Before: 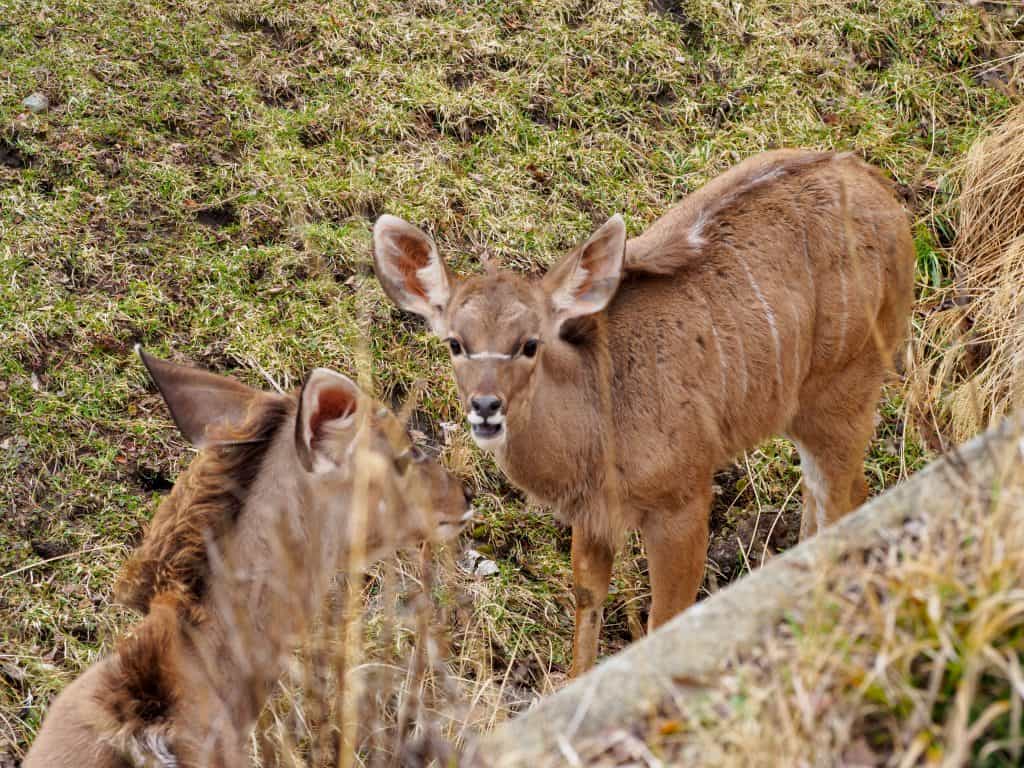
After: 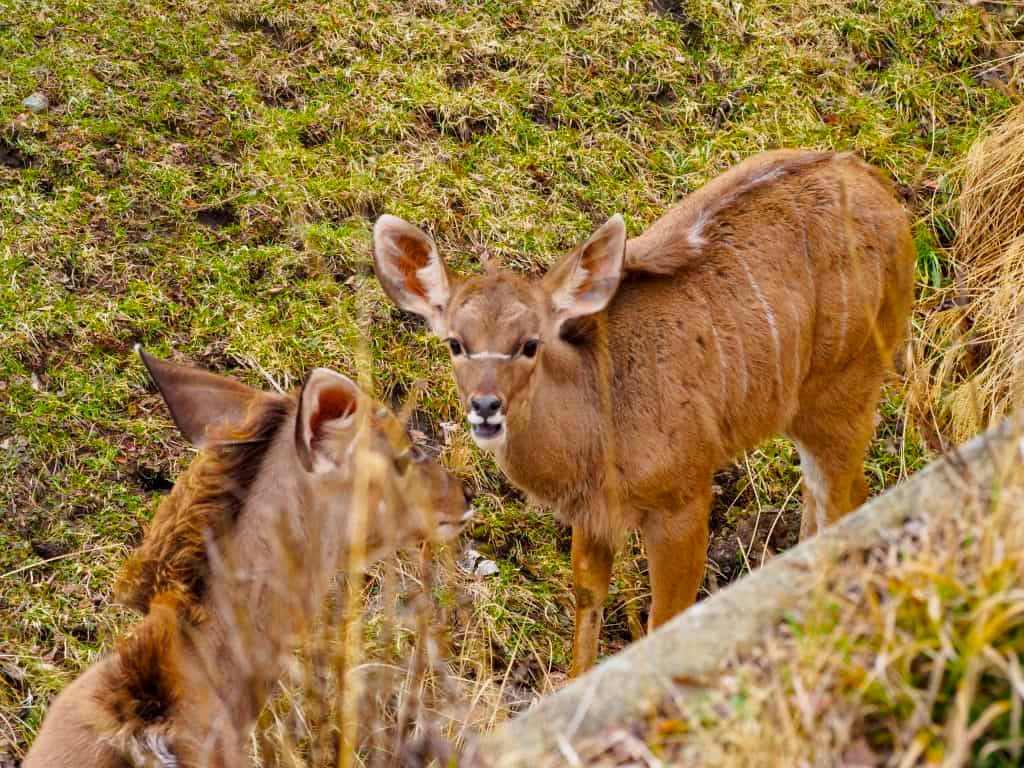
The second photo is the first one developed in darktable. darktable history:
color balance rgb: linear chroma grading › global chroma 14.6%, perceptual saturation grading › global saturation 19.758%, global vibrance 20%
